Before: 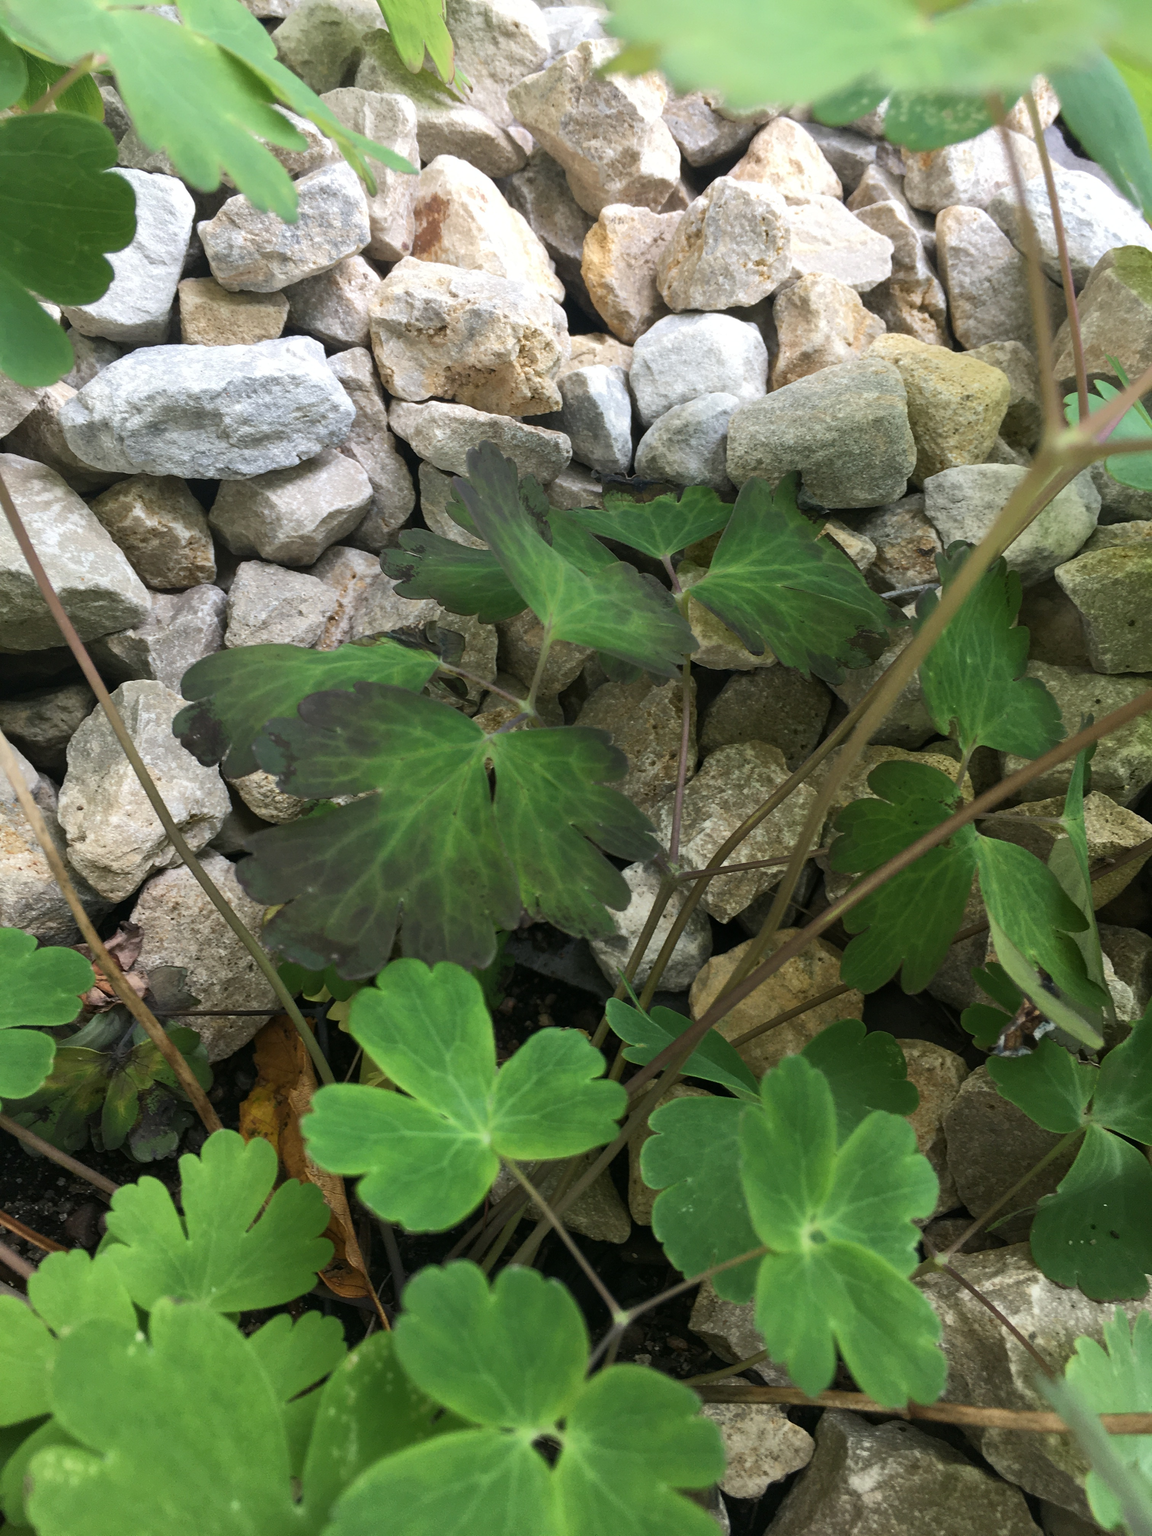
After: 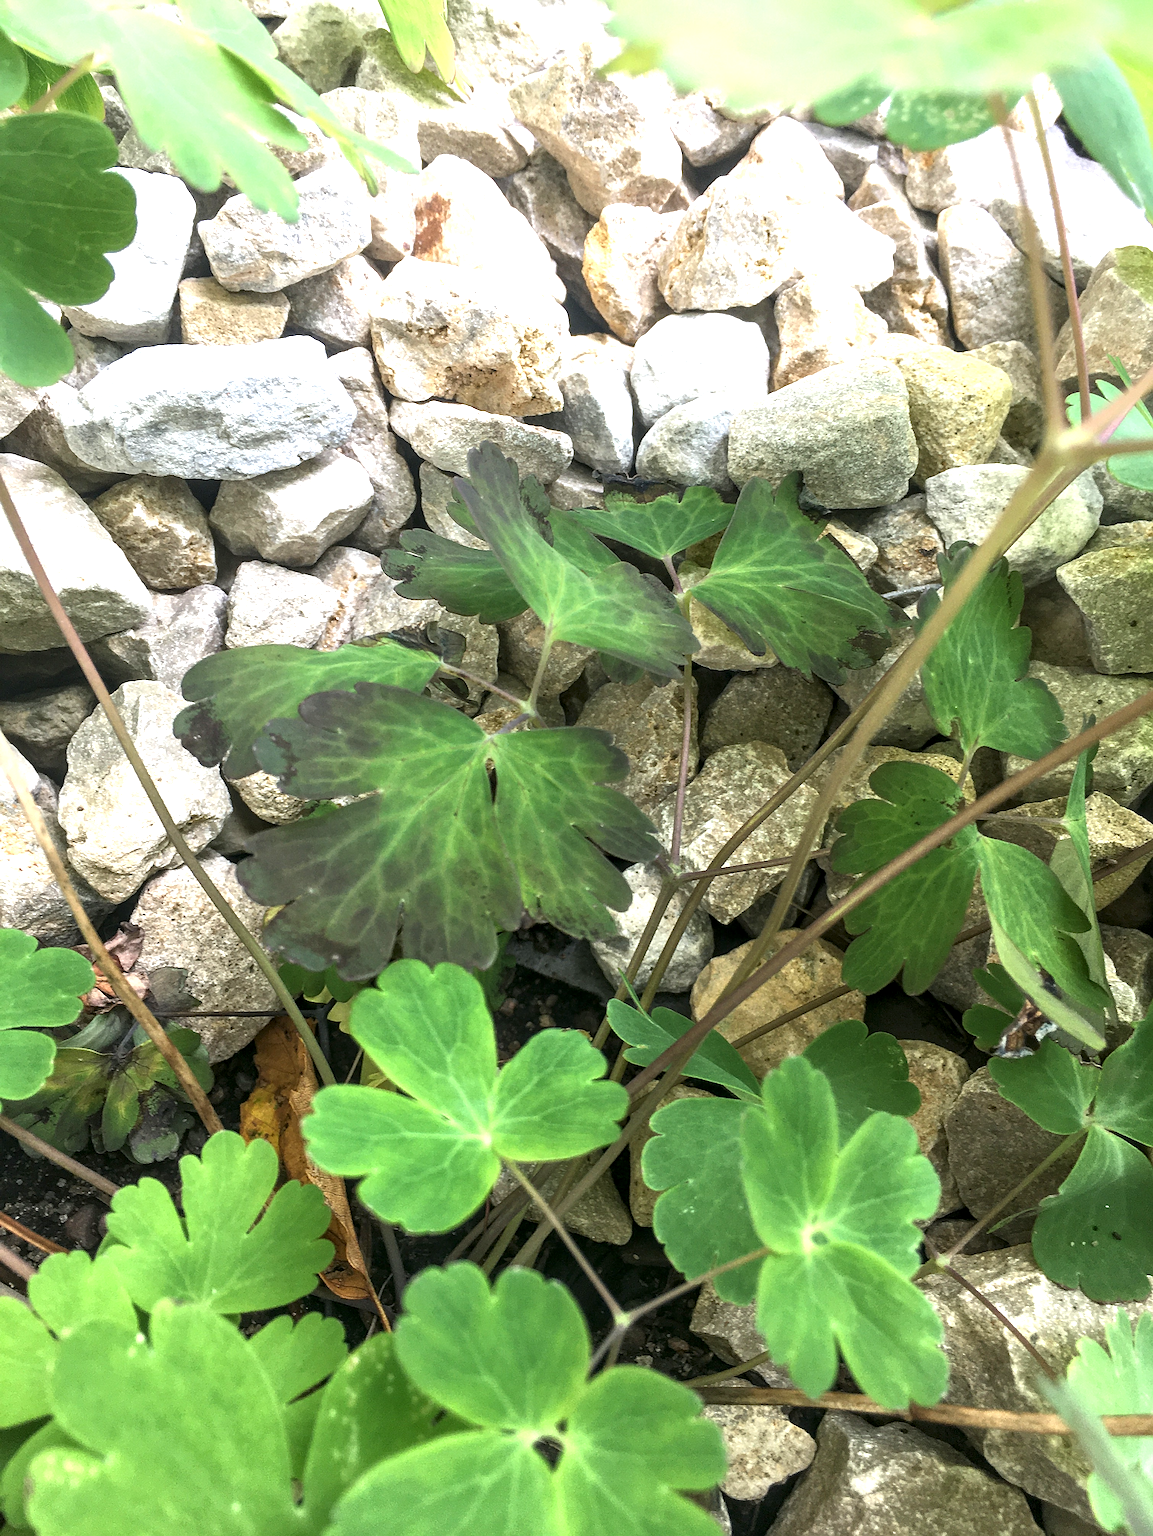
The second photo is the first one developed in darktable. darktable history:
crop: top 0.05%, bottom 0.098%
grain: coarseness 0.09 ISO, strength 10%
local contrast: detail 130%
sharpen: on, module defaults
exposure: black level correction 0, exposure 1.1 EV, compensate highlight preservation false
shadows and highlights: radius 334.93, shadows 63.48, highlights 6.06, compress 87.7%, highlights color adjustment 39.73%, soften with gaussian
